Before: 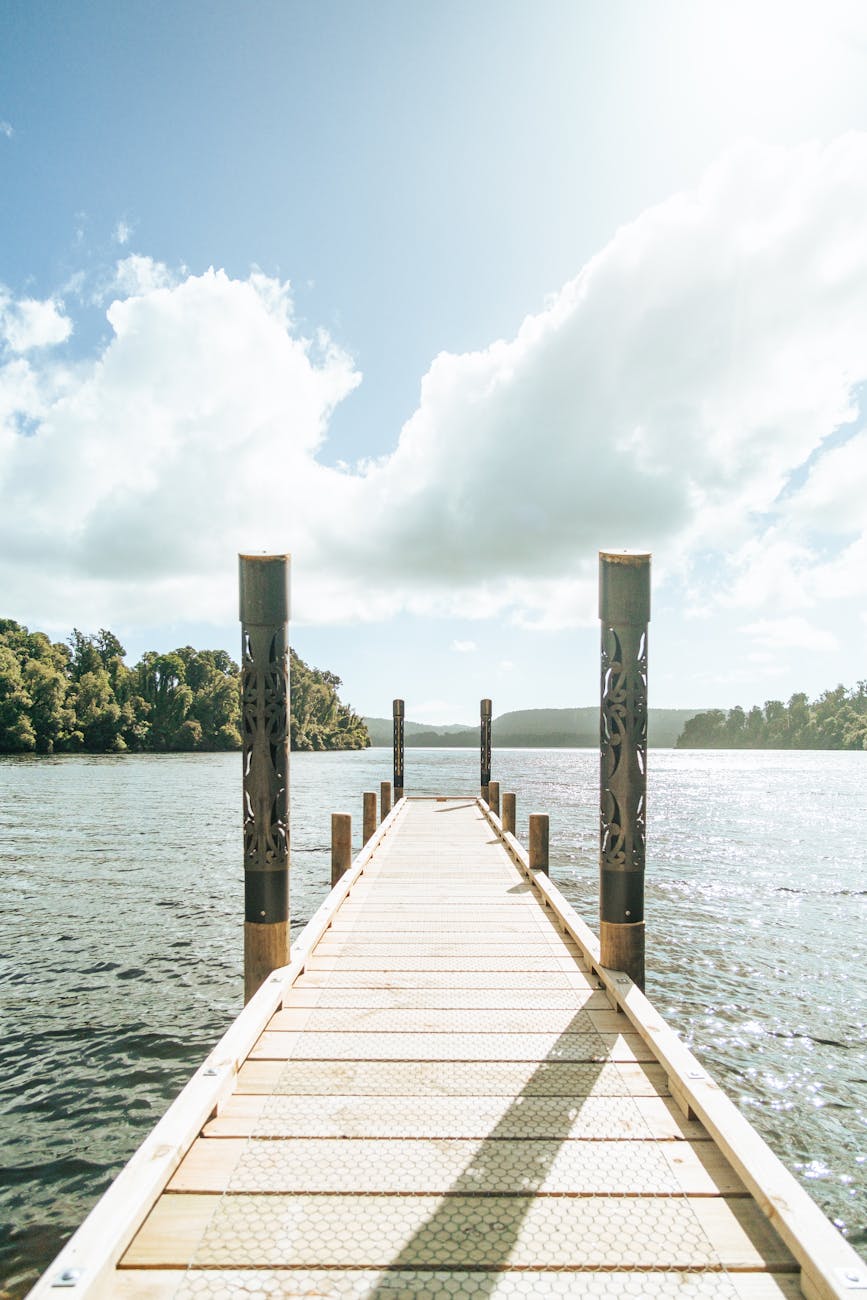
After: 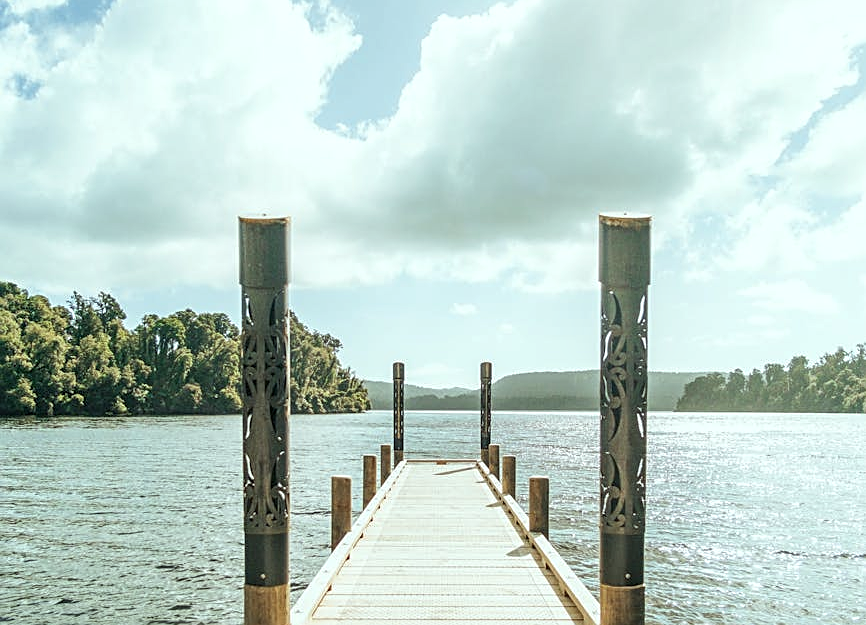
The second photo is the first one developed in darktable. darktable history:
local contrast: on, module defaults
sharpen: on, module defaults
crop and rotate: top 25.96%, bottom 25.89%
color correction: highlights a* -6.46, highlights b* 0.516
